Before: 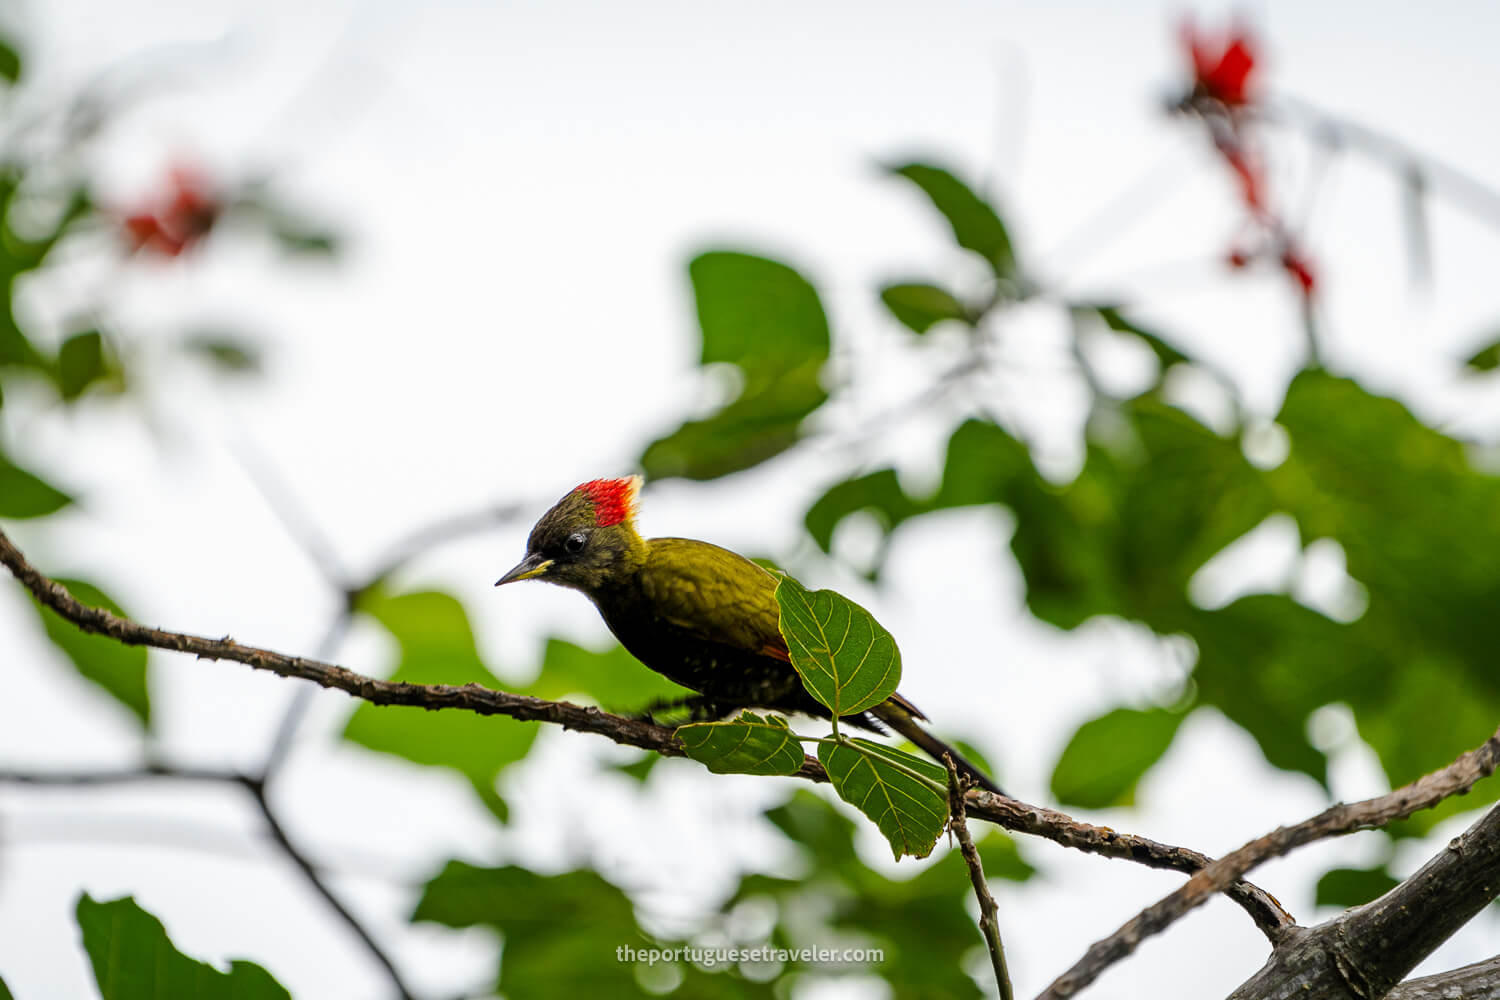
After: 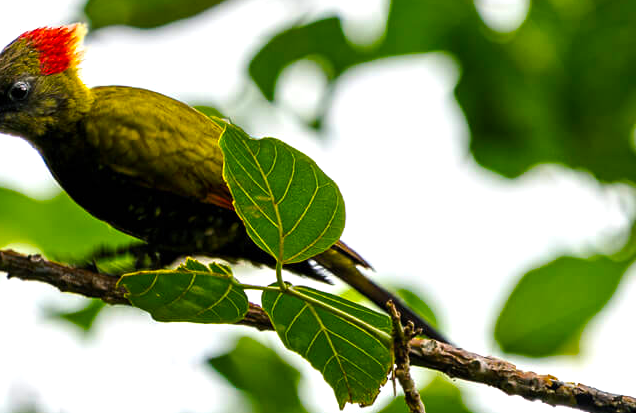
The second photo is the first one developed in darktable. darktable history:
crop: left 37.118%, top 45.274%, right 20.481%, bottom 13.425%
color balance rgb: shadows lift › chroma 2.01%, shadows lift › hue 214.74°, perceptual saturation grading › global saturation 30.763%, perceptual brilliance grading › highlights 11.681%, global vibrance 20%
